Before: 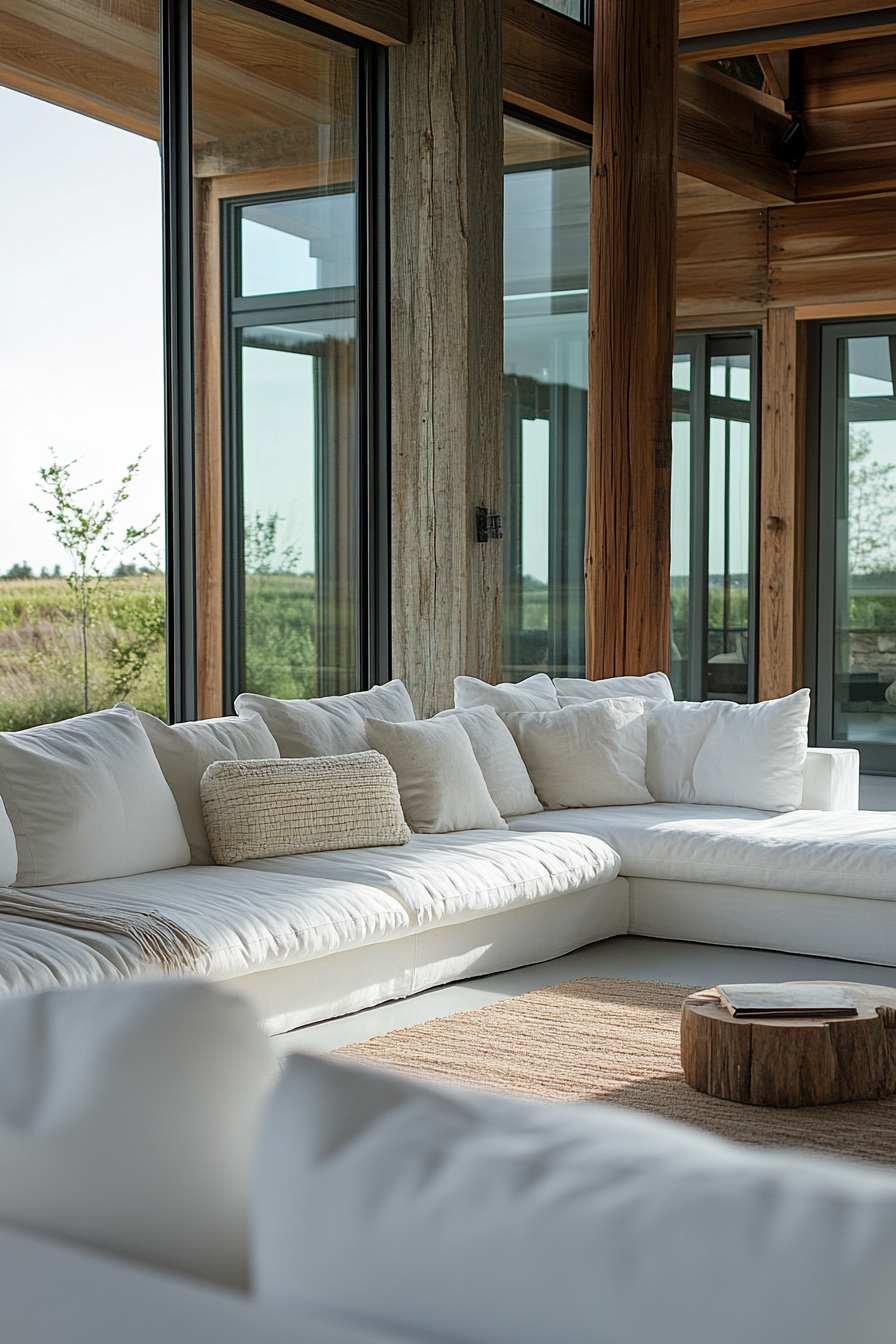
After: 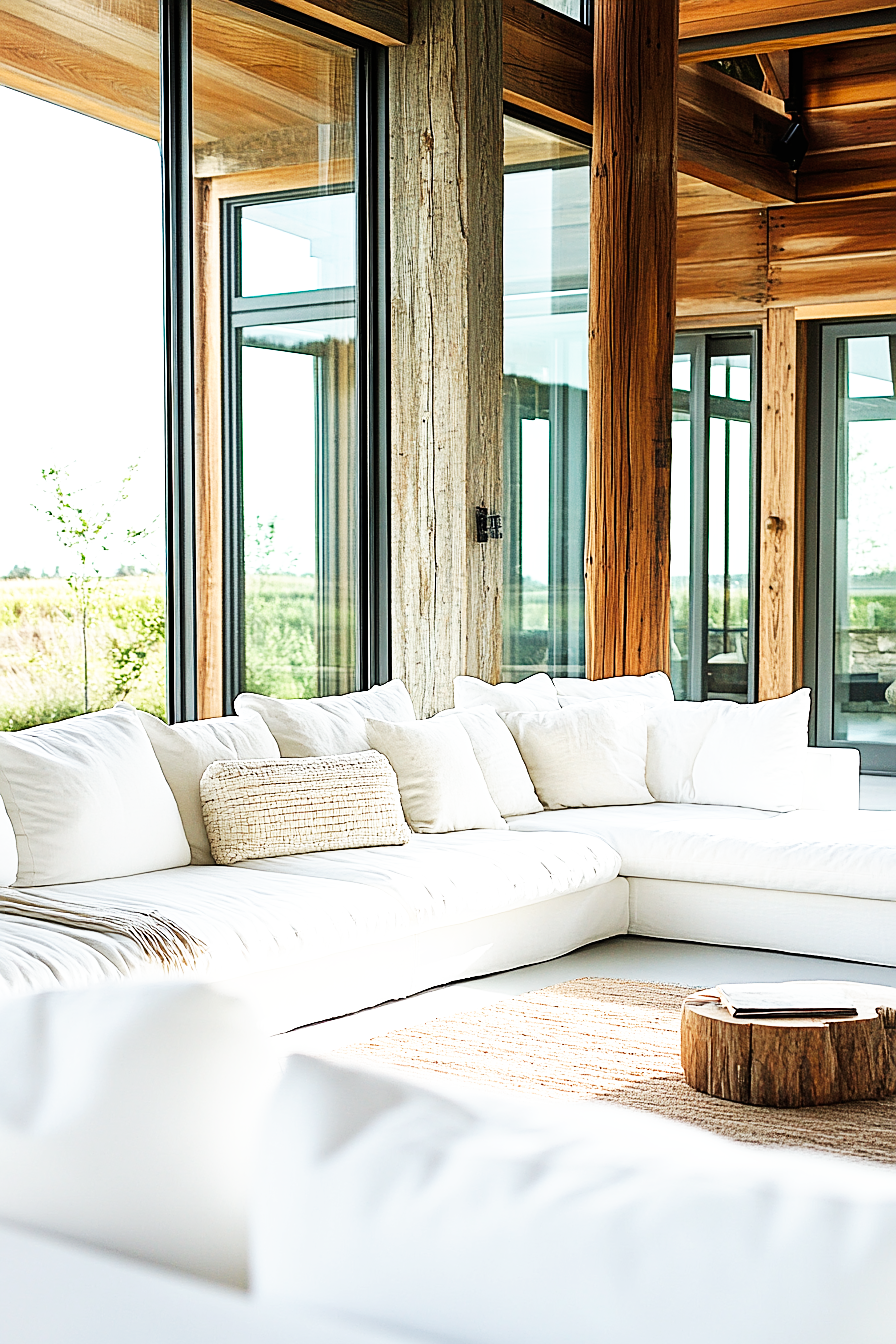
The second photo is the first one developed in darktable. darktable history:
base curve: curves: ch0 [(0, 0) (0.007, 0.004) (0.027, 0.03) (0.046, 0.07) (0.207, 0.54) (0.442, 0.872) (0.673, 0.972) (1, 1)], preserve colors none
sharpen: on, module defaults
exposure: black level correction 0, exposure 0.697 EV
